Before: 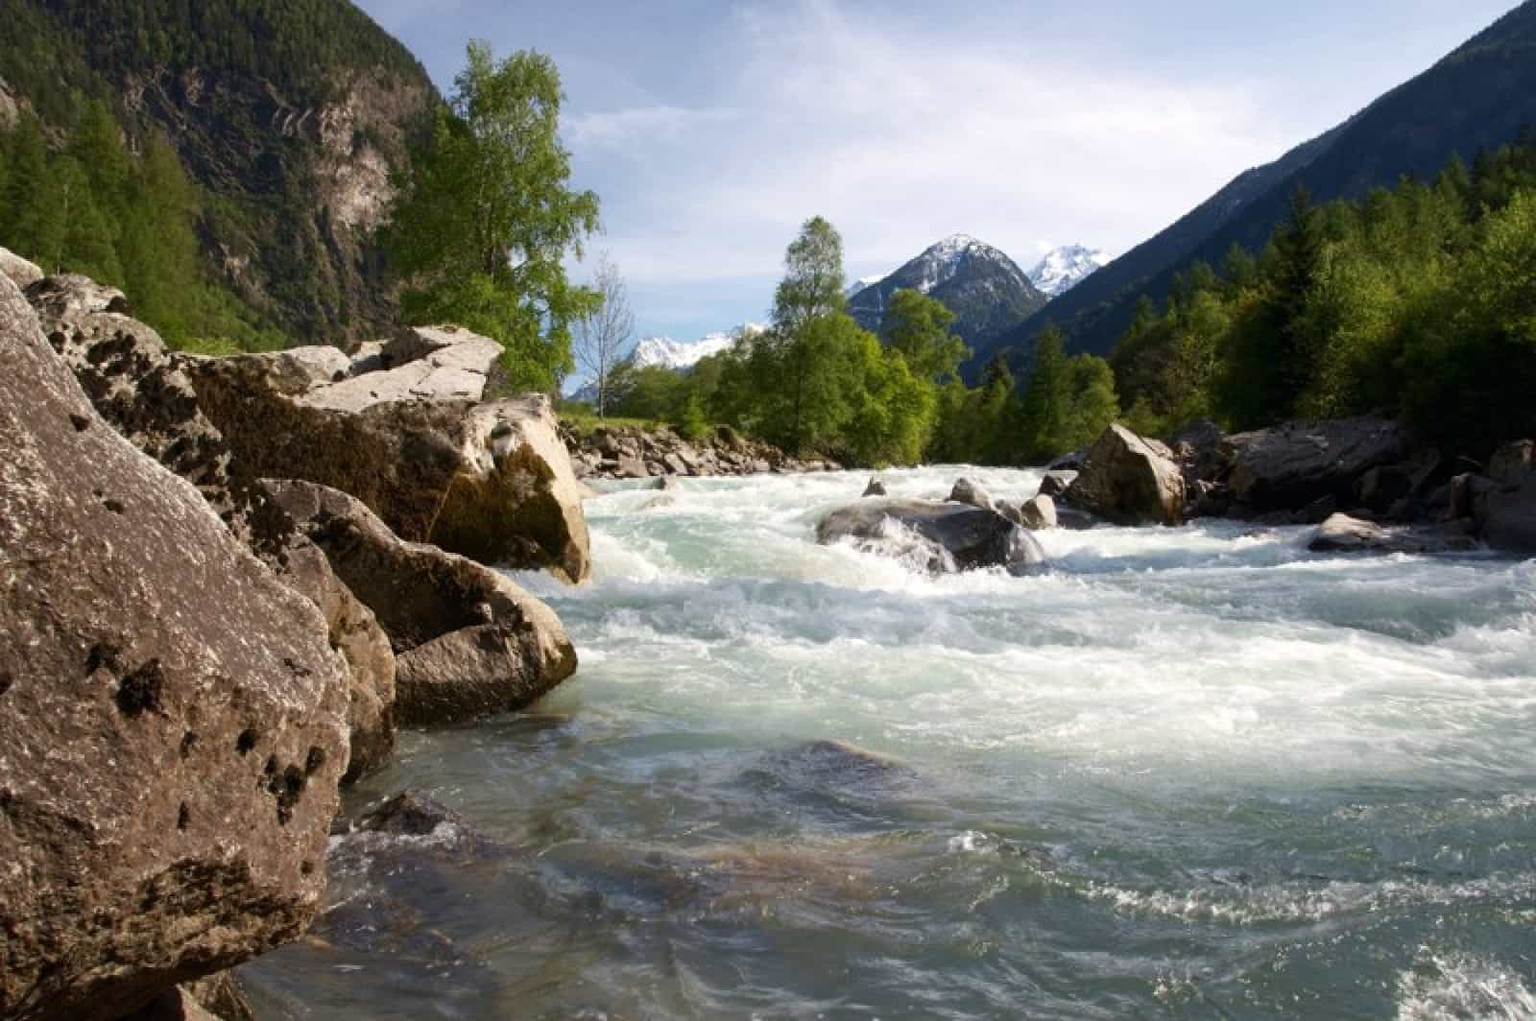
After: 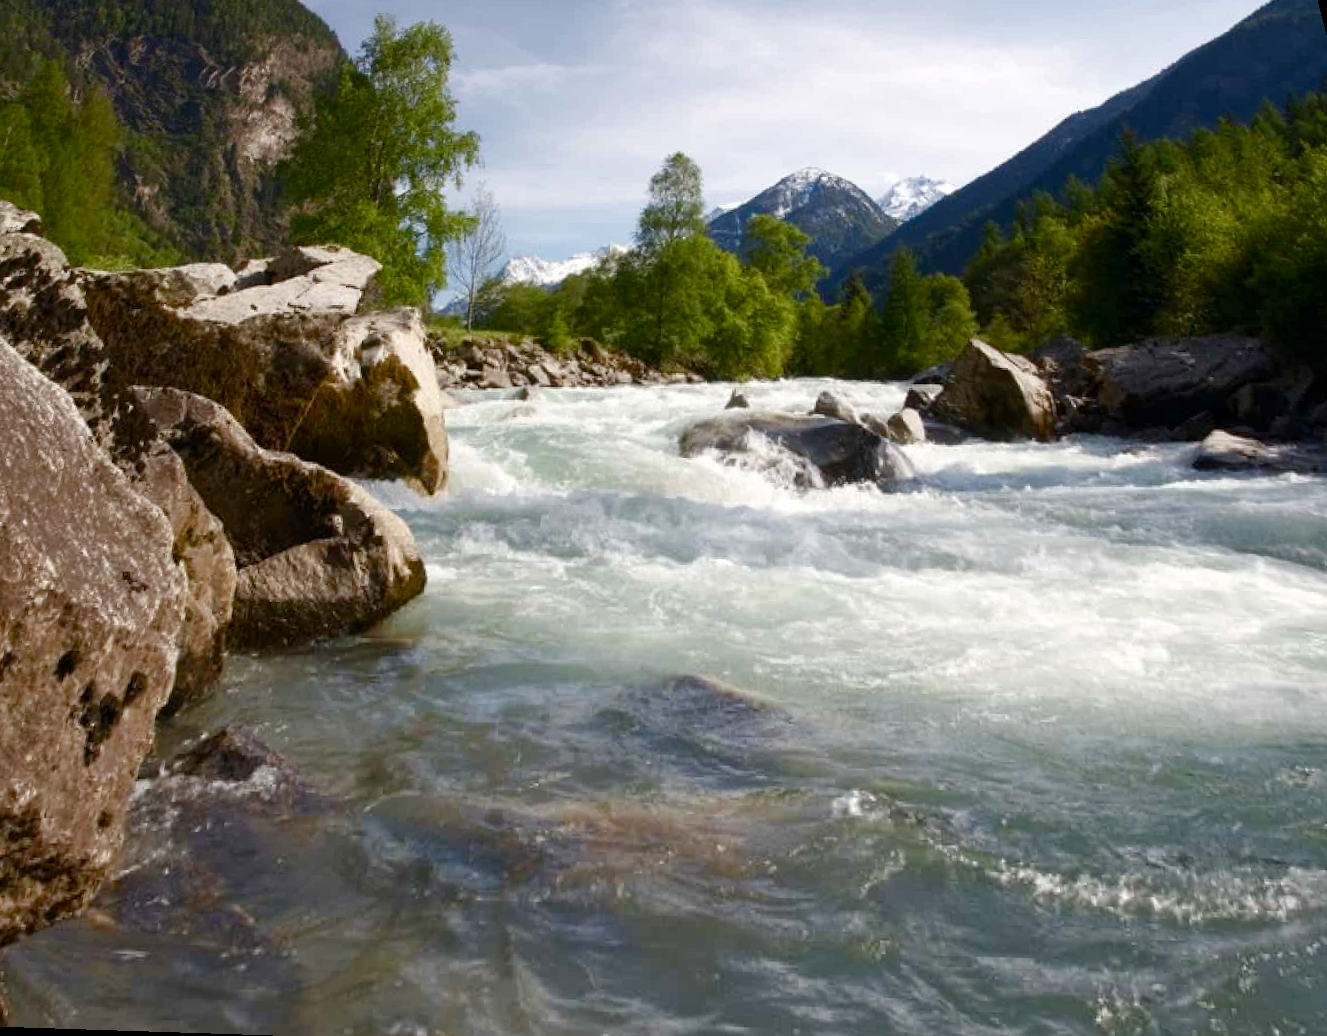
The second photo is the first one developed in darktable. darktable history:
color balance rgb: perceptual saturation grading › global saturation 20%, perceptual saturation grading › highlights -50%, perceptual saturation grading › shadows 30%
rotate and perspective: rotation 0.72°, lens shift (vertical) -0.352, lens shift (horizontal) -0.051, crop left 0.152, crop right 0.859, crop top 0.019, crop bottom 0.964
